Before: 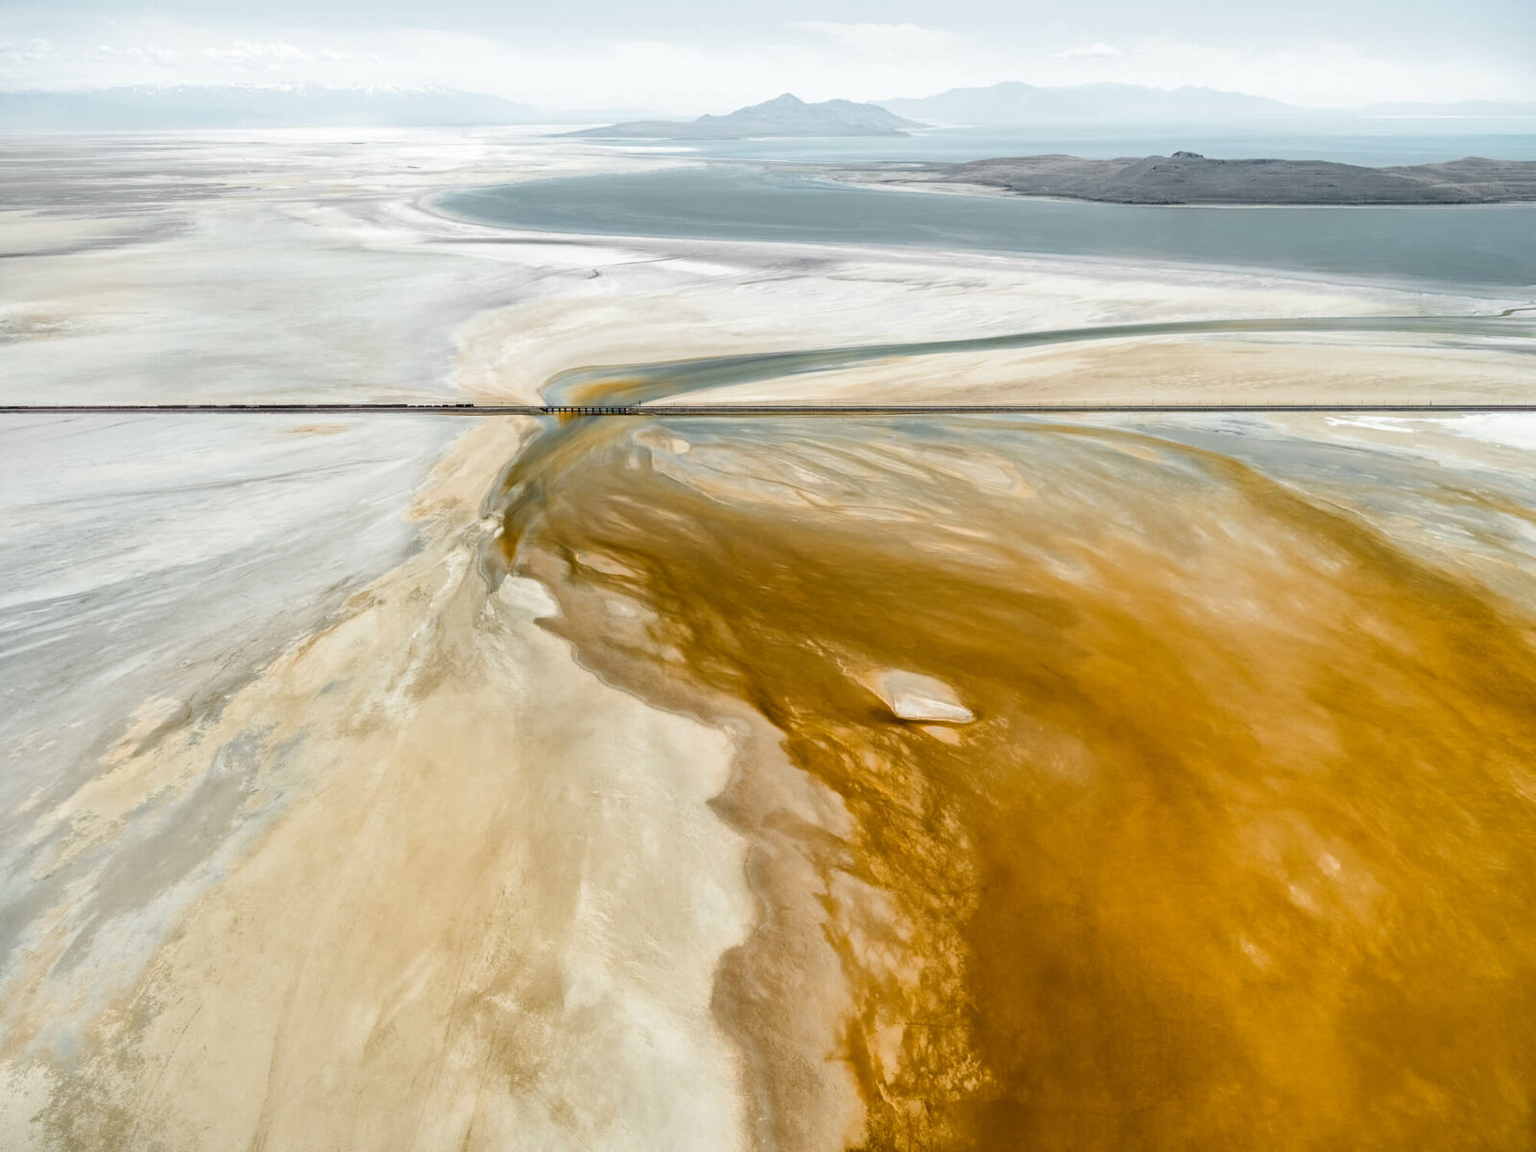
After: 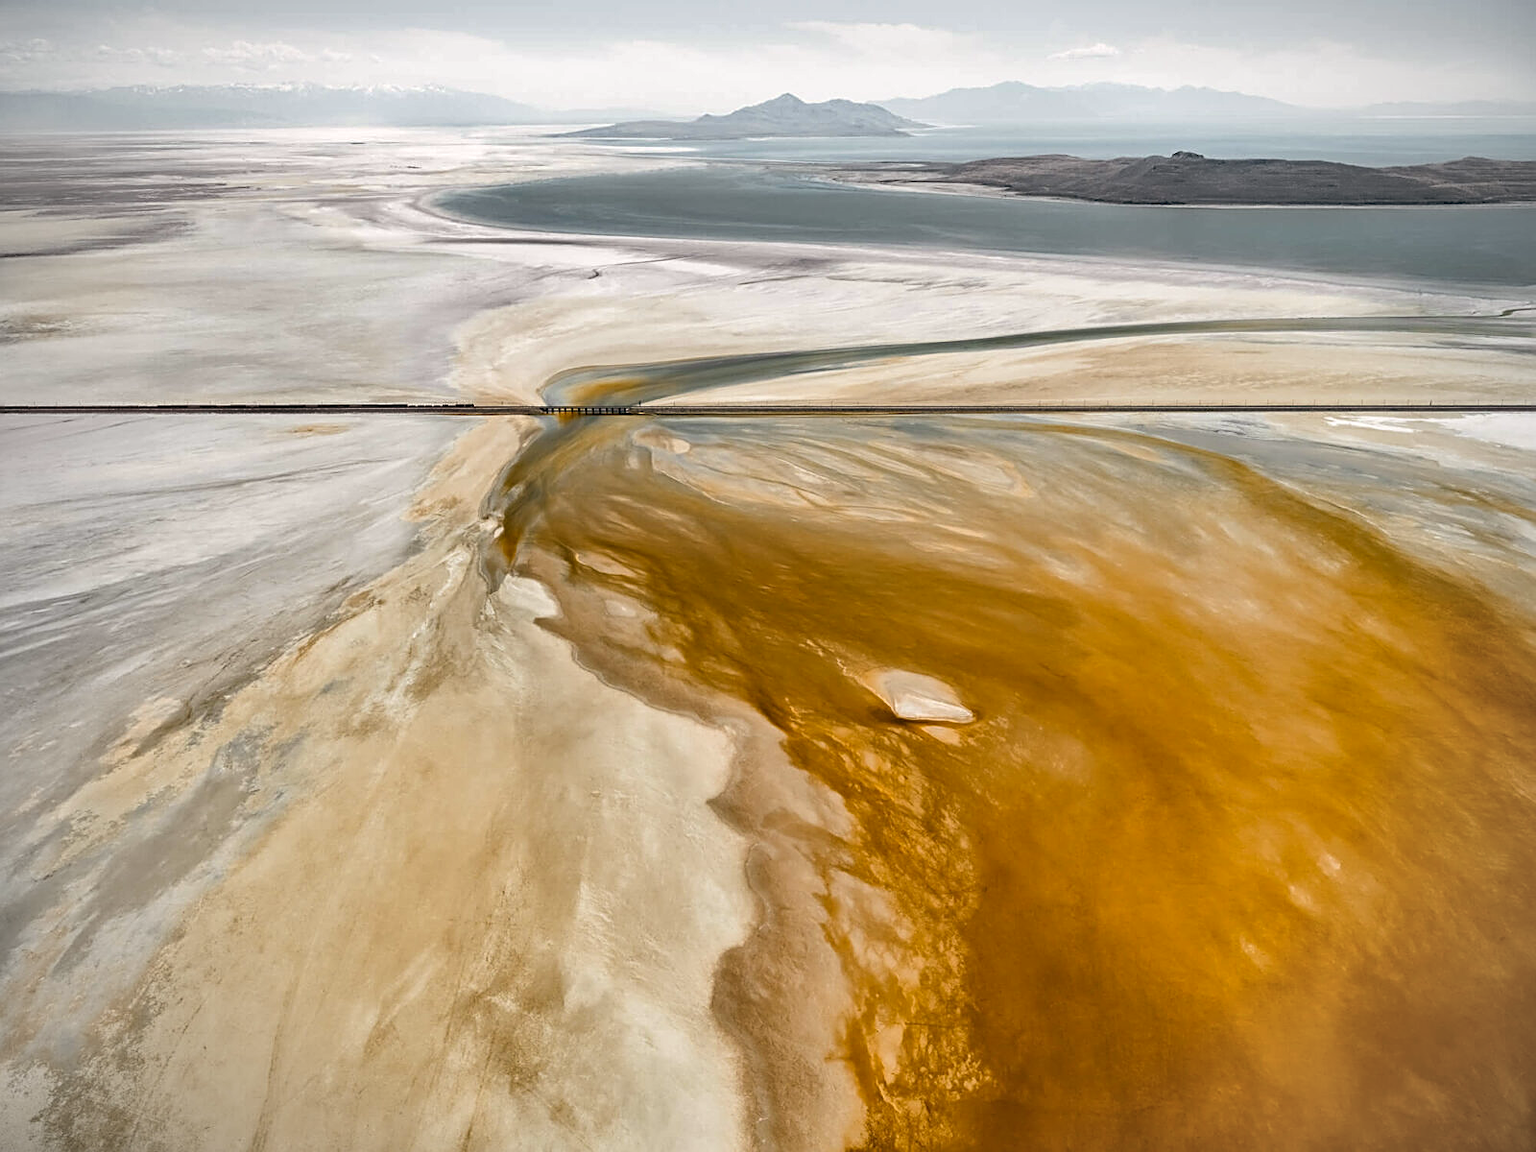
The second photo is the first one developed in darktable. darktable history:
shadows and highlights: shadows 60, soften with gaussian
color balance: lift [0.998, 0.998, 1.001, 1.002], gamma [0.995, 1.025, 0.992, 0.975], gain [0.995, 1.02, 0.997, 0.98]
vignetting: fall-off radius 63.6%
sharpen: on, module defaults
